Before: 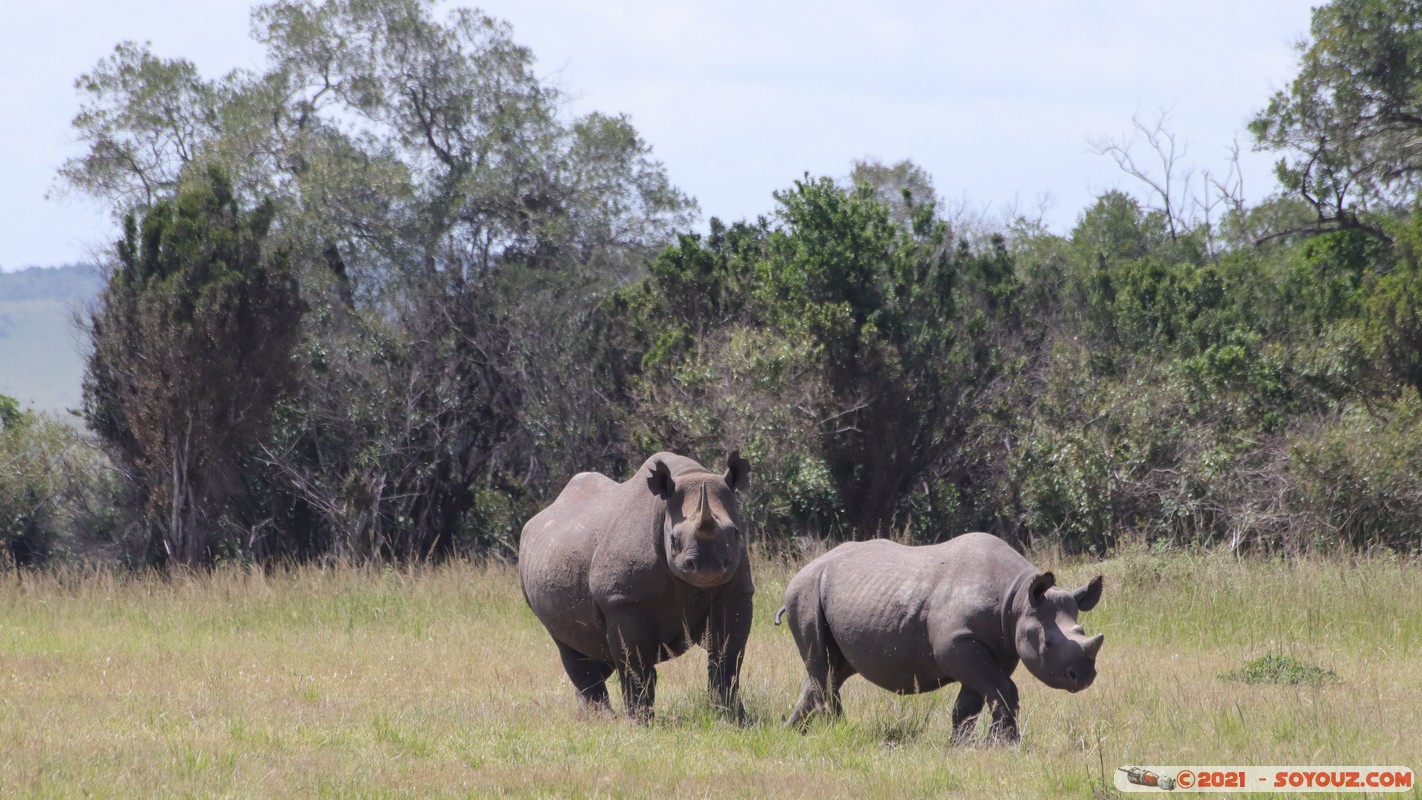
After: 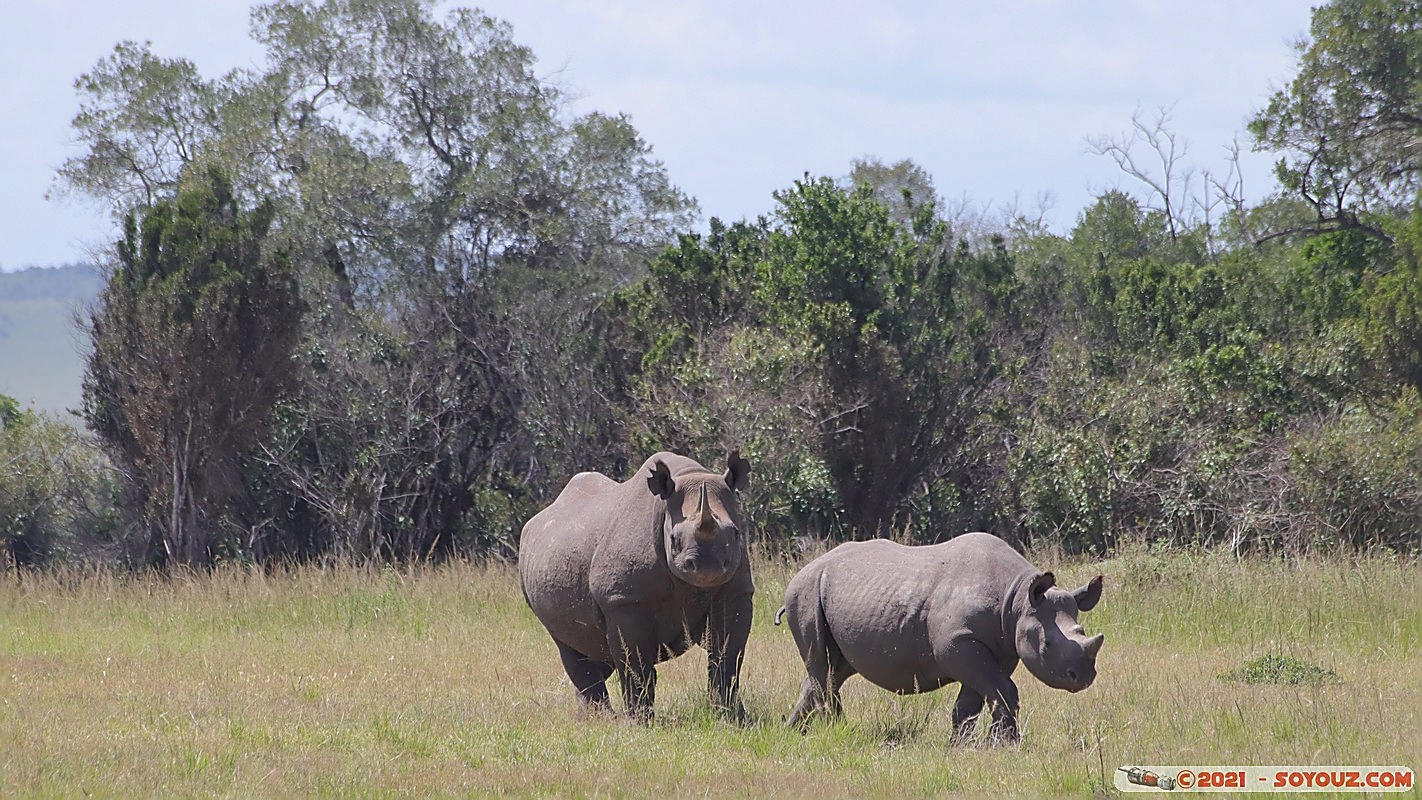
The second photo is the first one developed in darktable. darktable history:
shadows and highlights: on, module defaults
sharpen: radius 1.4, amount 1.25, threshold 0.7
